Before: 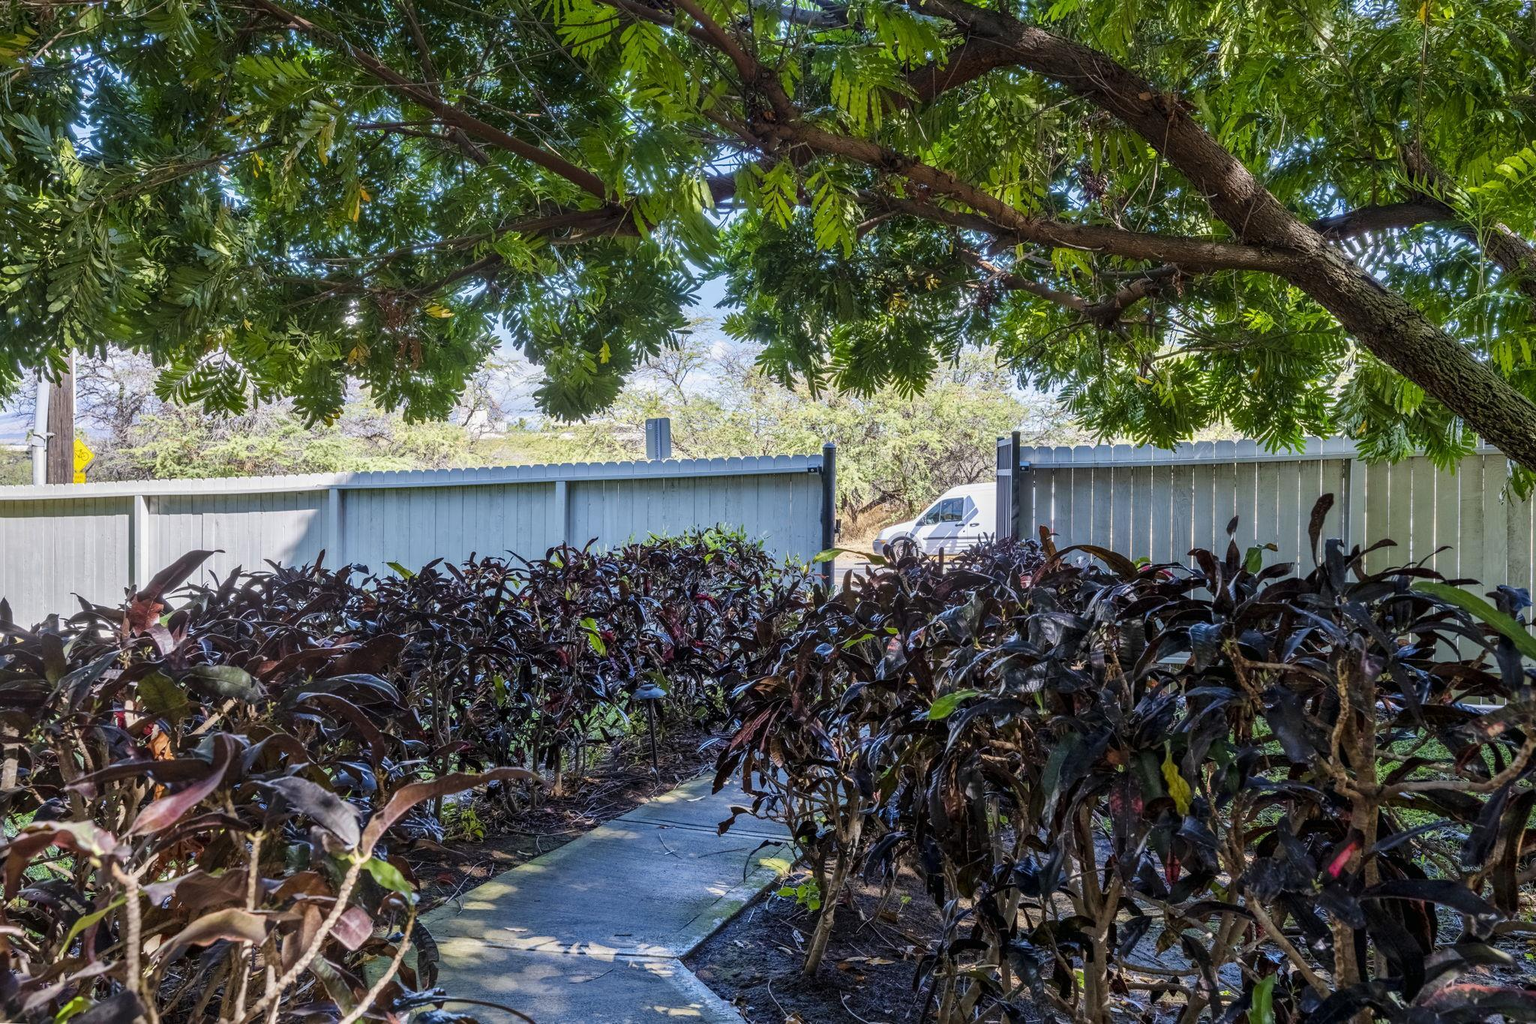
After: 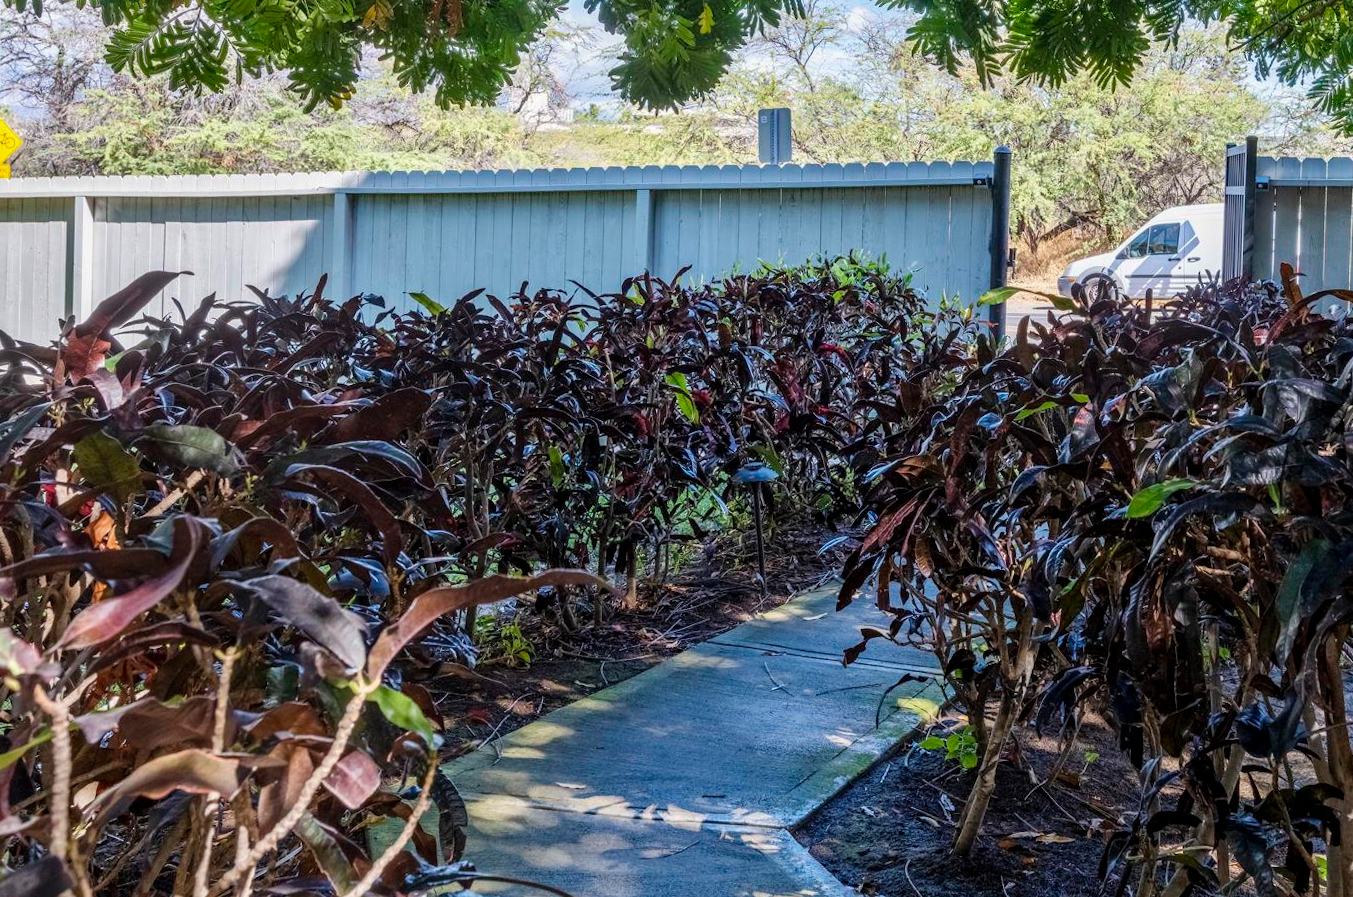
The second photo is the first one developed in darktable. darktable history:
crop and rotate: angle -1.24°, left 3.685%, top 32.158%, right 28.1%
